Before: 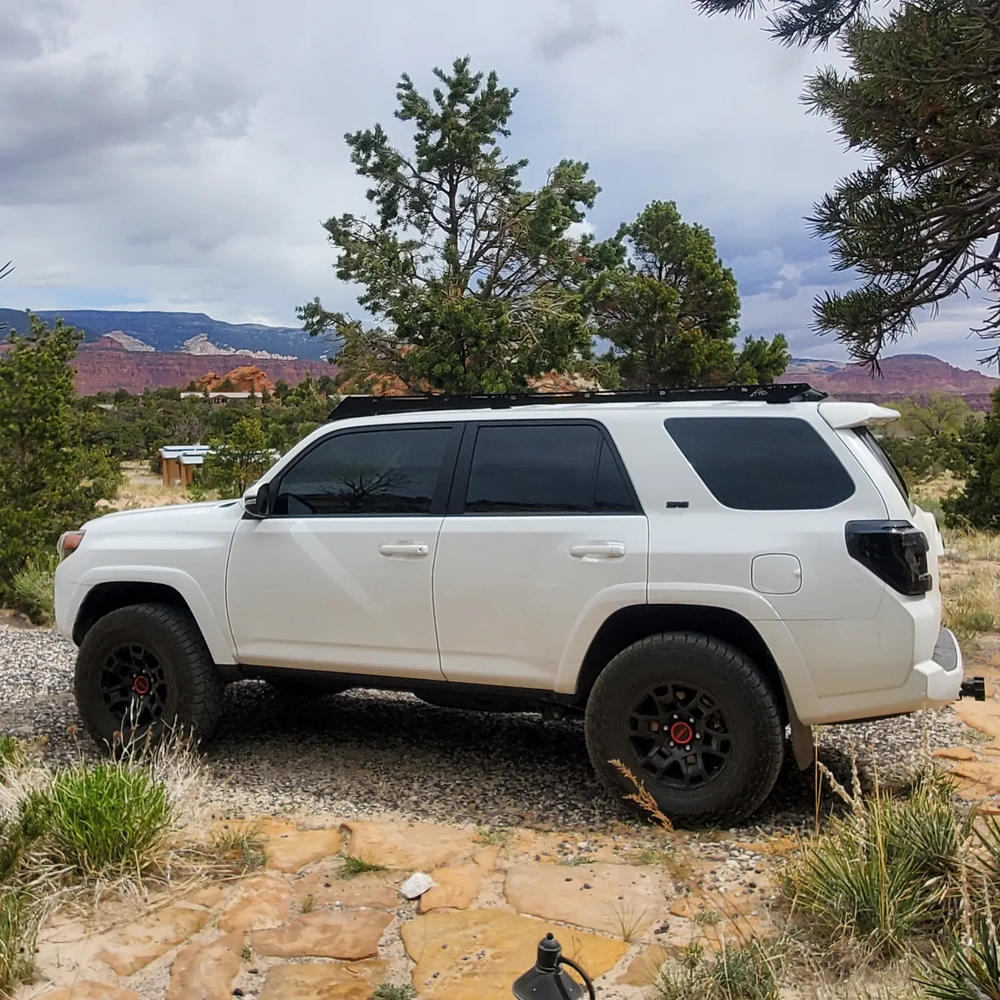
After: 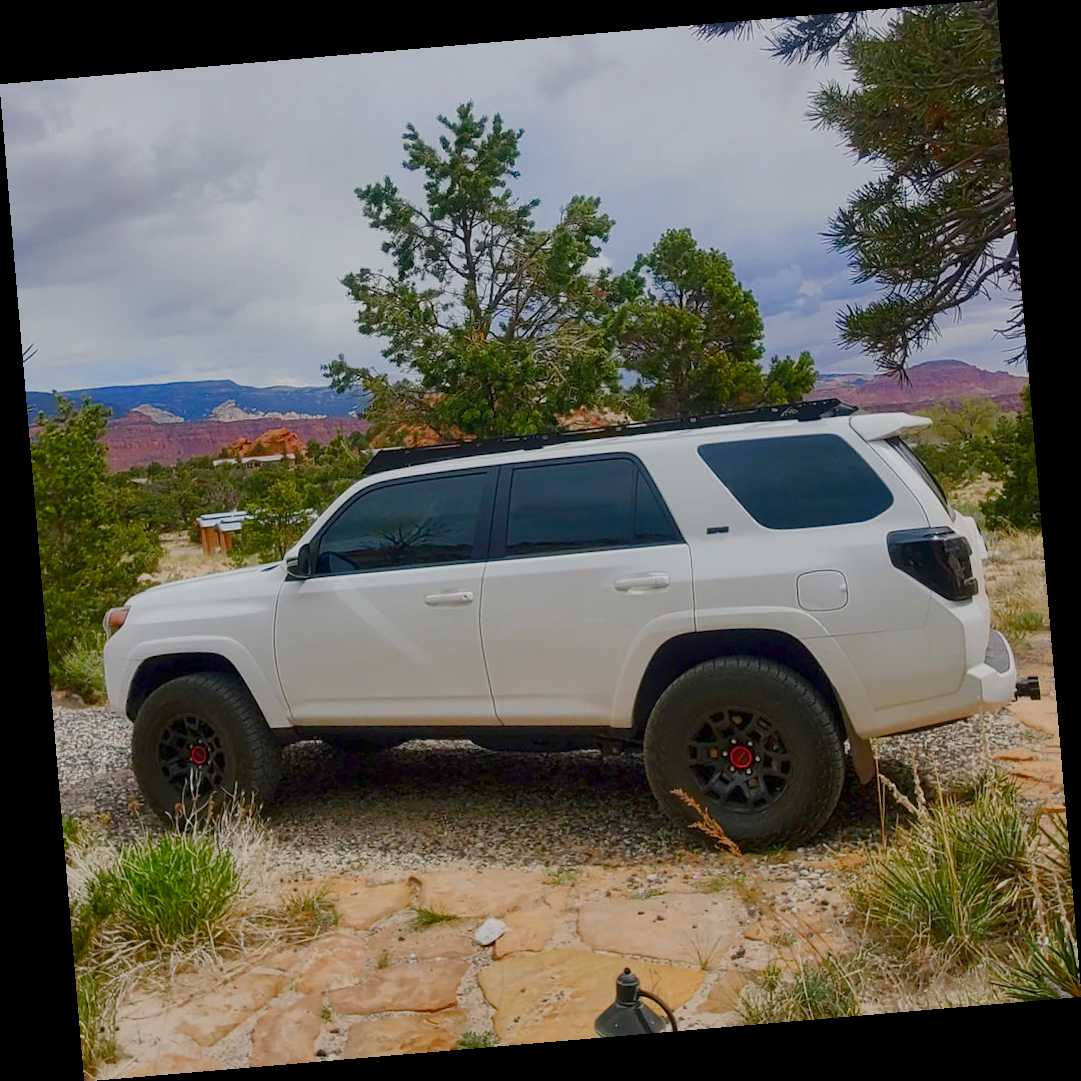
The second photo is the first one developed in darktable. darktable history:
contrast brightness saturation: contrast 0.13, brightness -0.05, saturation 0.16
color balance rgb: shadows lift › chroma 1%, shadows lift › hue 113°, highlights gain › chroma 0.2%, highlights gain › hue 333°, perceptual saturation grading › global saturation 20%, perceptual saturation grading › highlights -50%, perceptual saturation grading › shadows 25%, contrast -30%
rotate and perspective: rotation -4.86°, automatic cropping off
